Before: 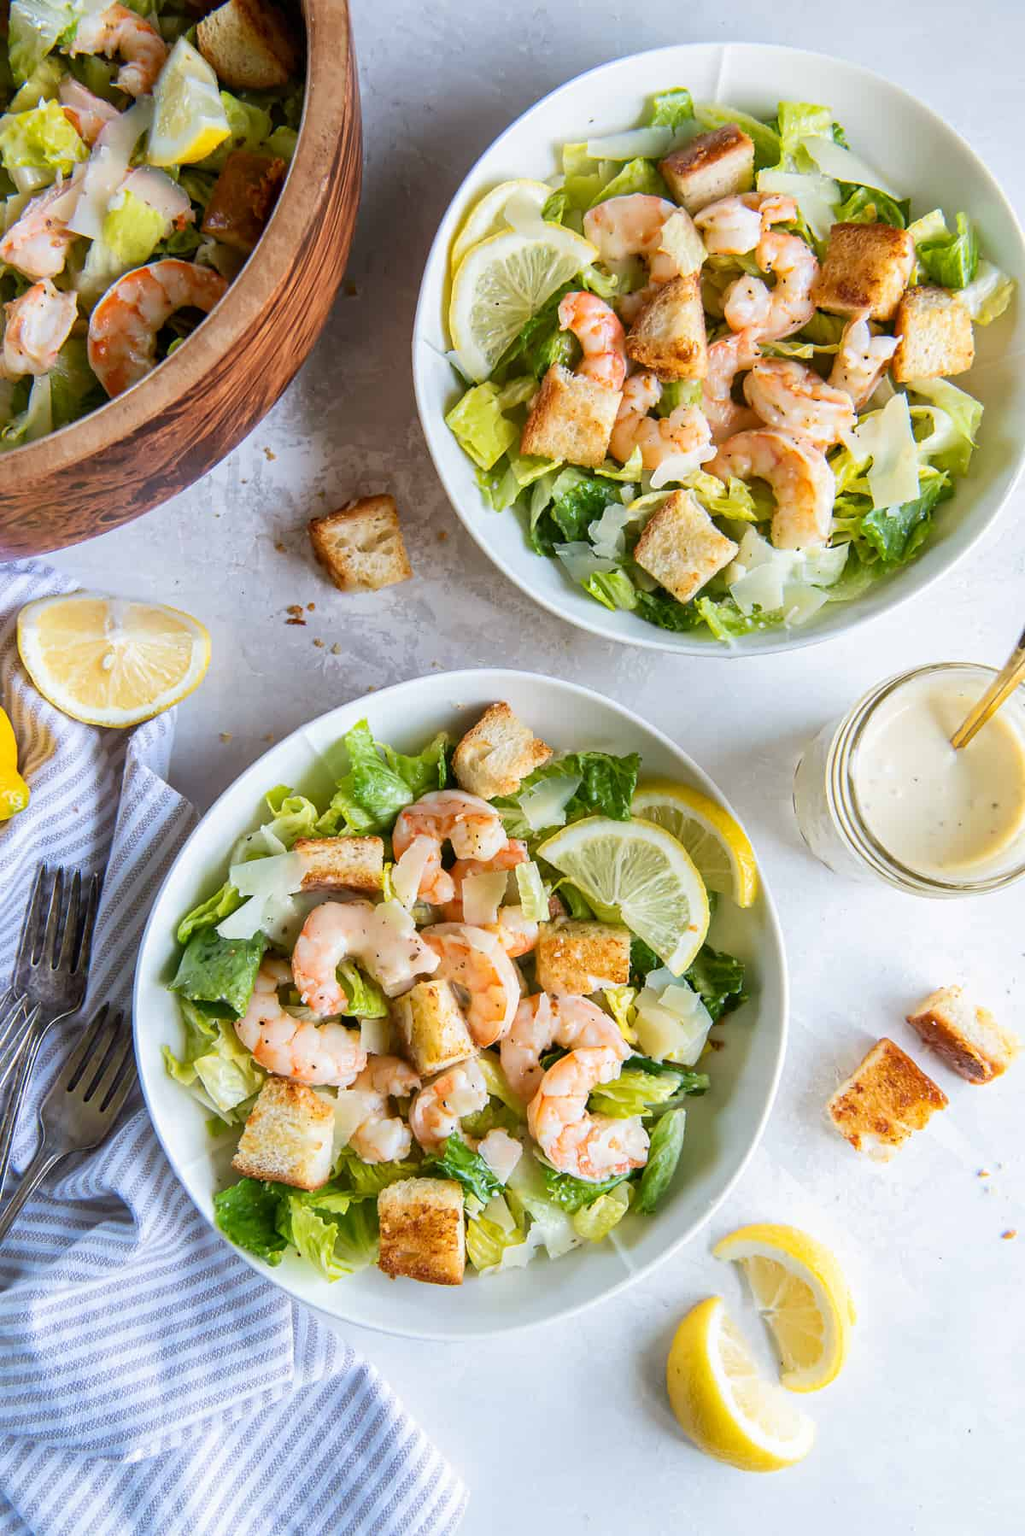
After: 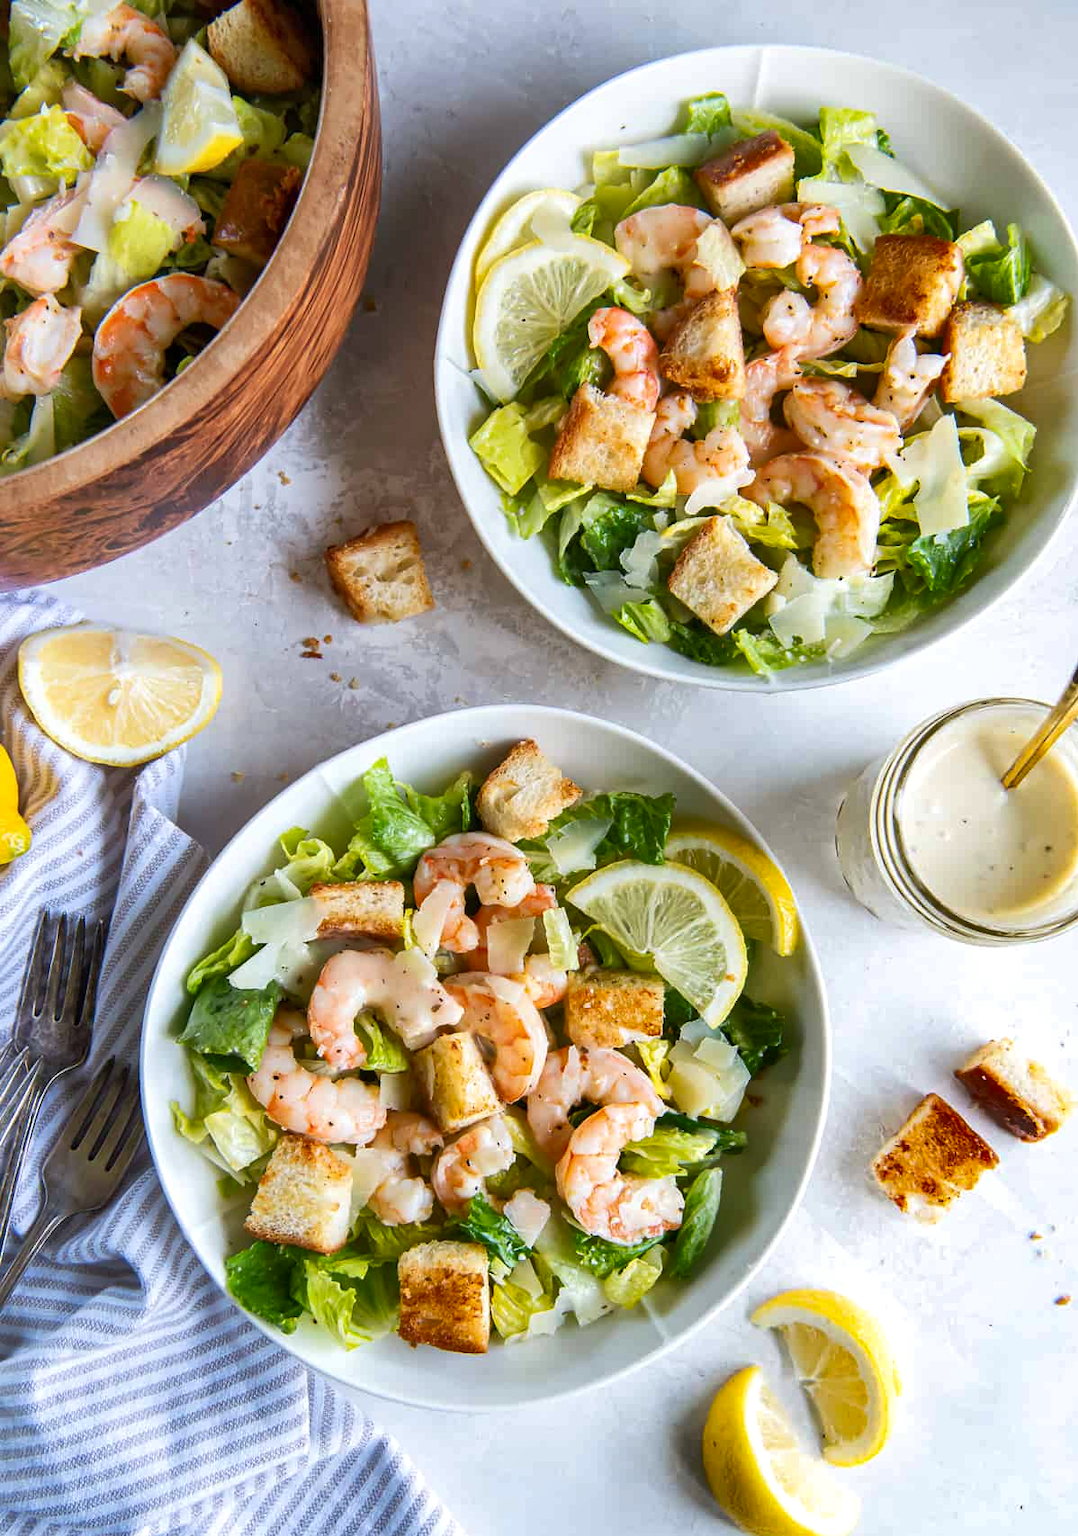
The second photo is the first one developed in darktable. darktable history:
crop and rotate: top 0.001%, bottom 5.047%
exposure: exposure 0.127 EV, compensate exposure bias true, compensate highlight preservation false
color calibration: illuminant same as pipeline (D50), adaptation XYZ, x 0.347, y 0.357, temperature 5021.37 K
shadows and highlights: radius 336.15, shadows 28.61, soften with gaussian
